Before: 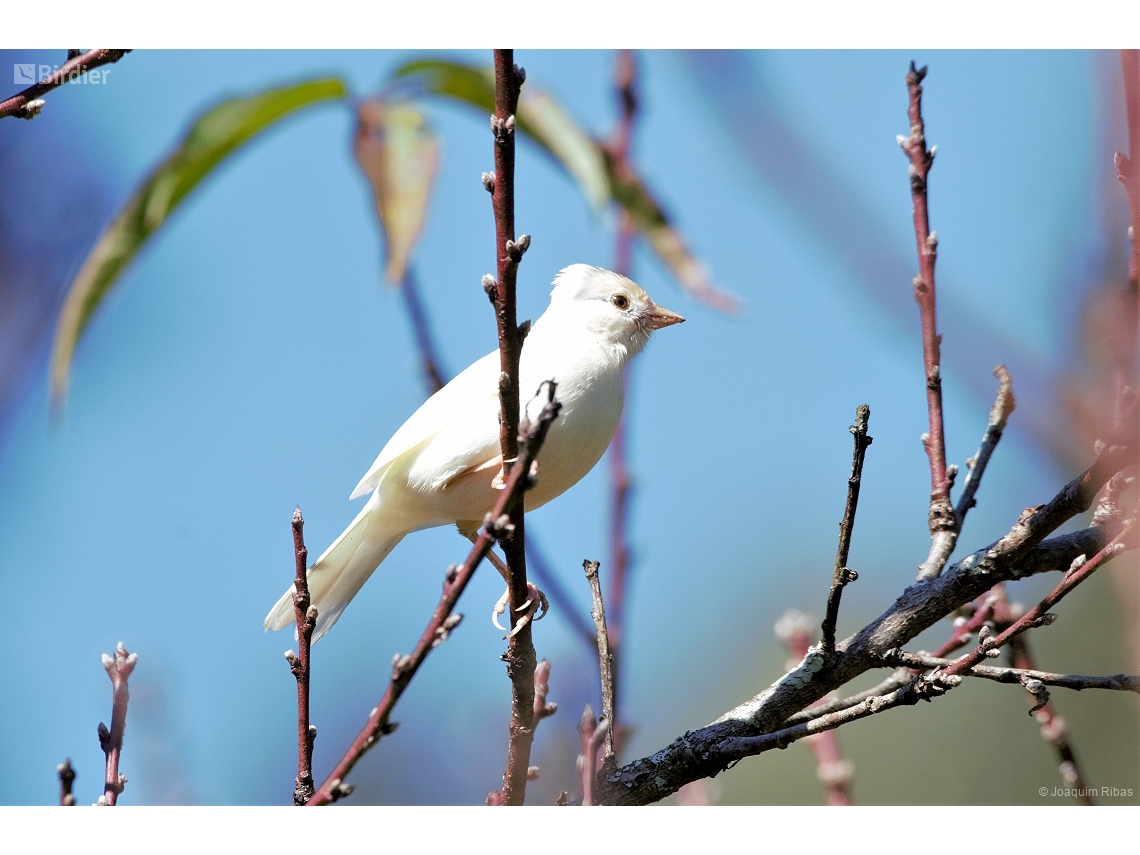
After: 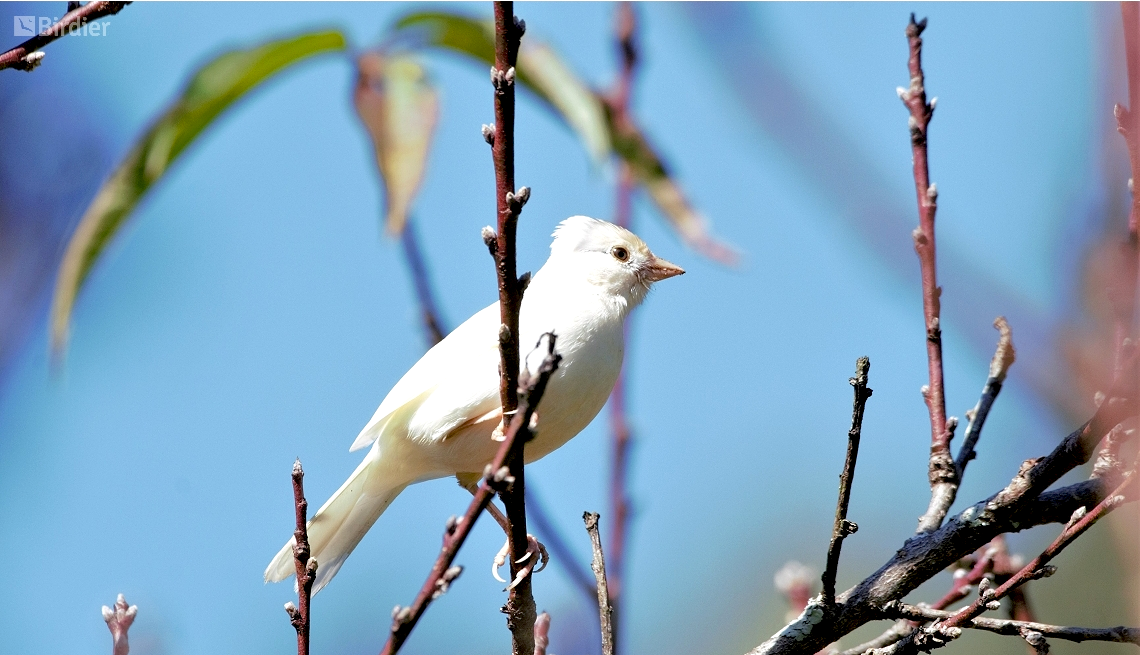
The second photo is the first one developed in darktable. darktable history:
exposure: black level correction 0.009, exposure 0.119 EV, compensate highlight preservation false
crop: top 5.667%, bottom 17.637%
